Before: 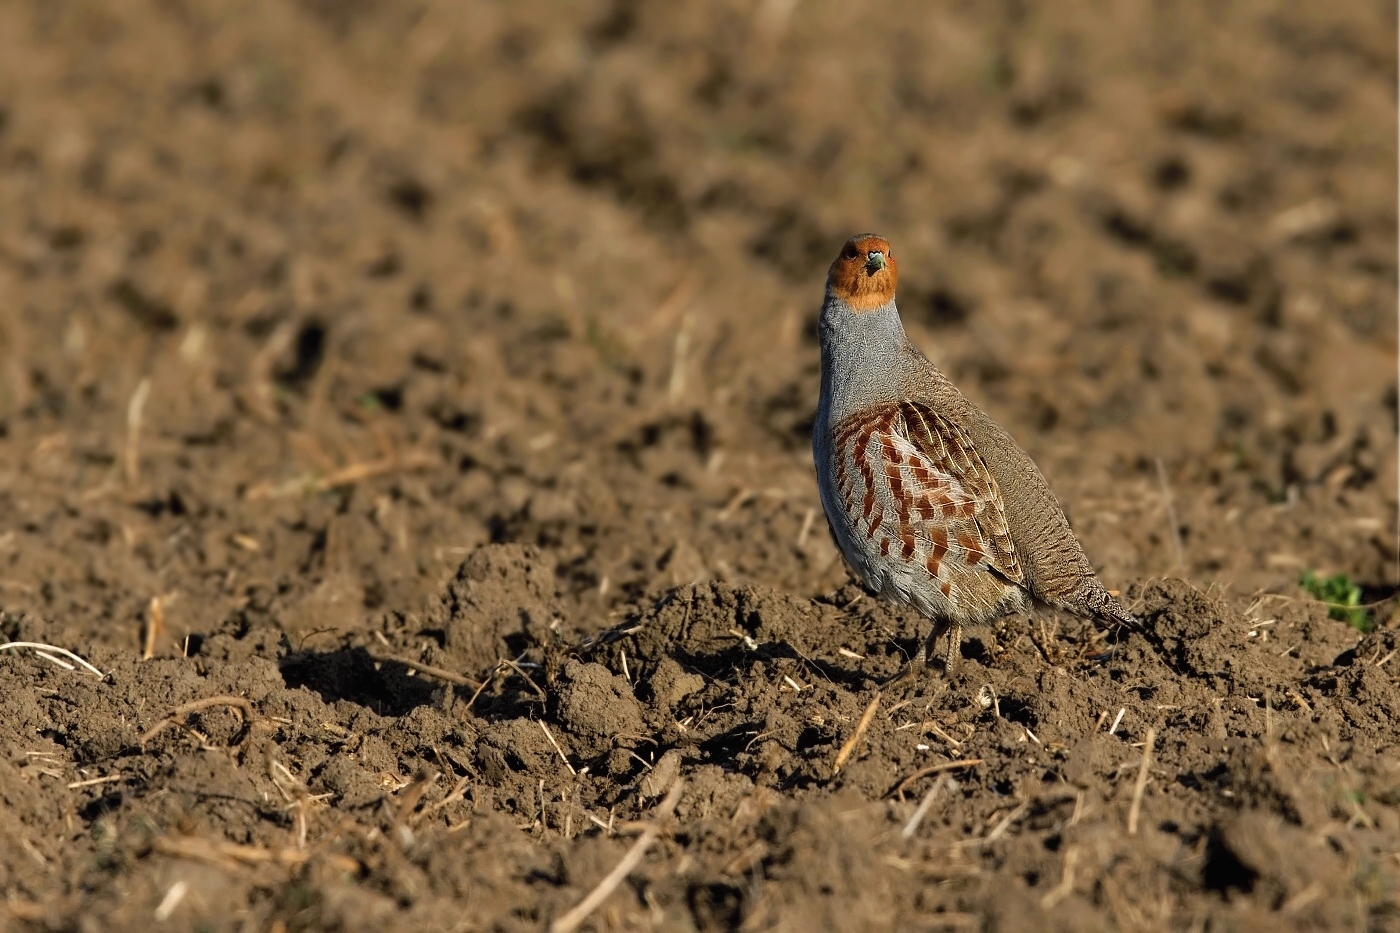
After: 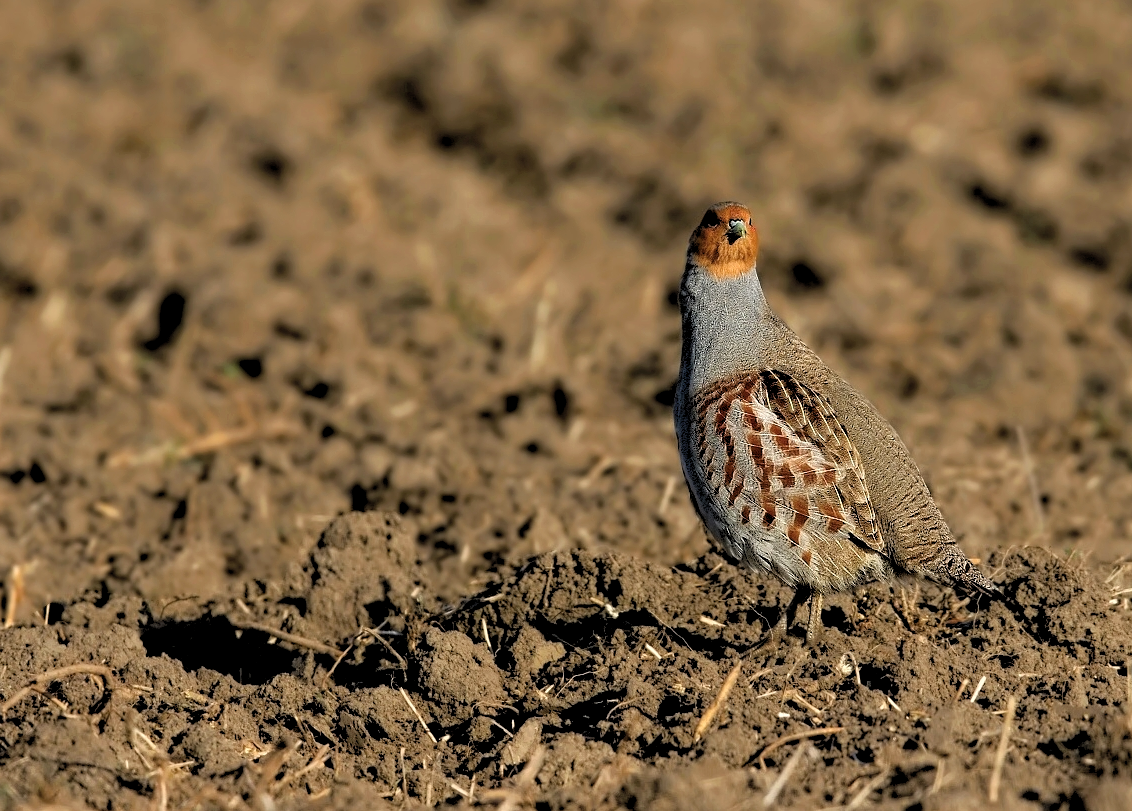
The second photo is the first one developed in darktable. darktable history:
crop: left 9.929%, top 3.475%, right 9.188%, bottom 9.529%
rgb levels: levels [[0.013, 0.434, 0.89], [0, 0.5, 1], [0, 0.5, 1]]
